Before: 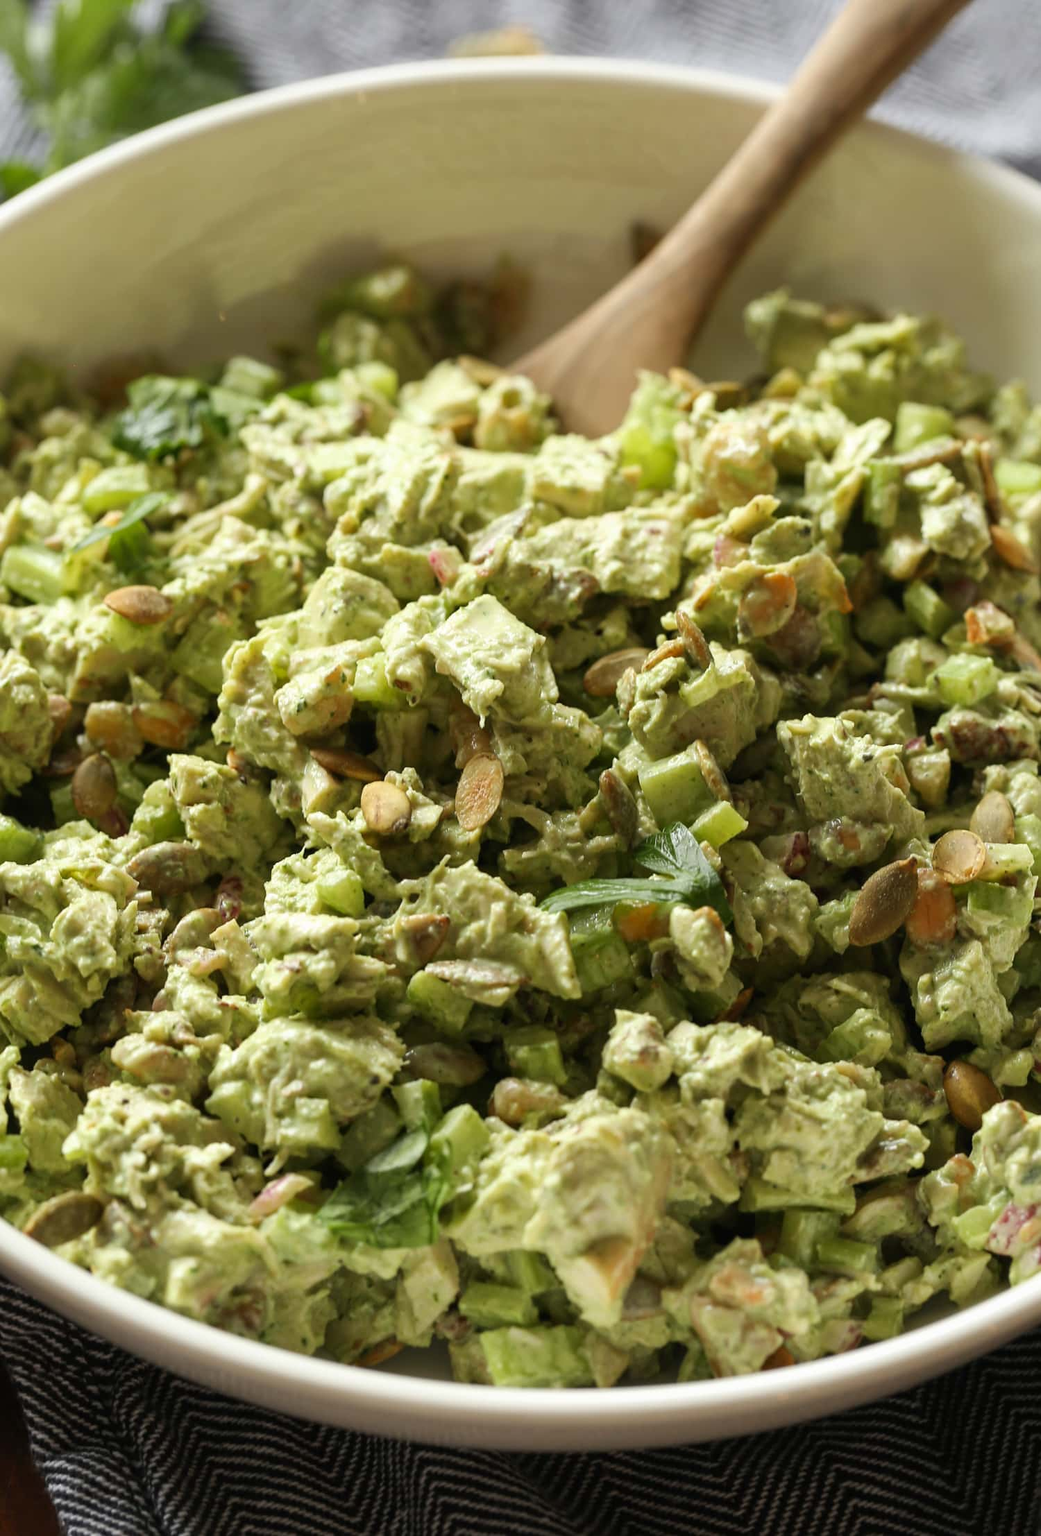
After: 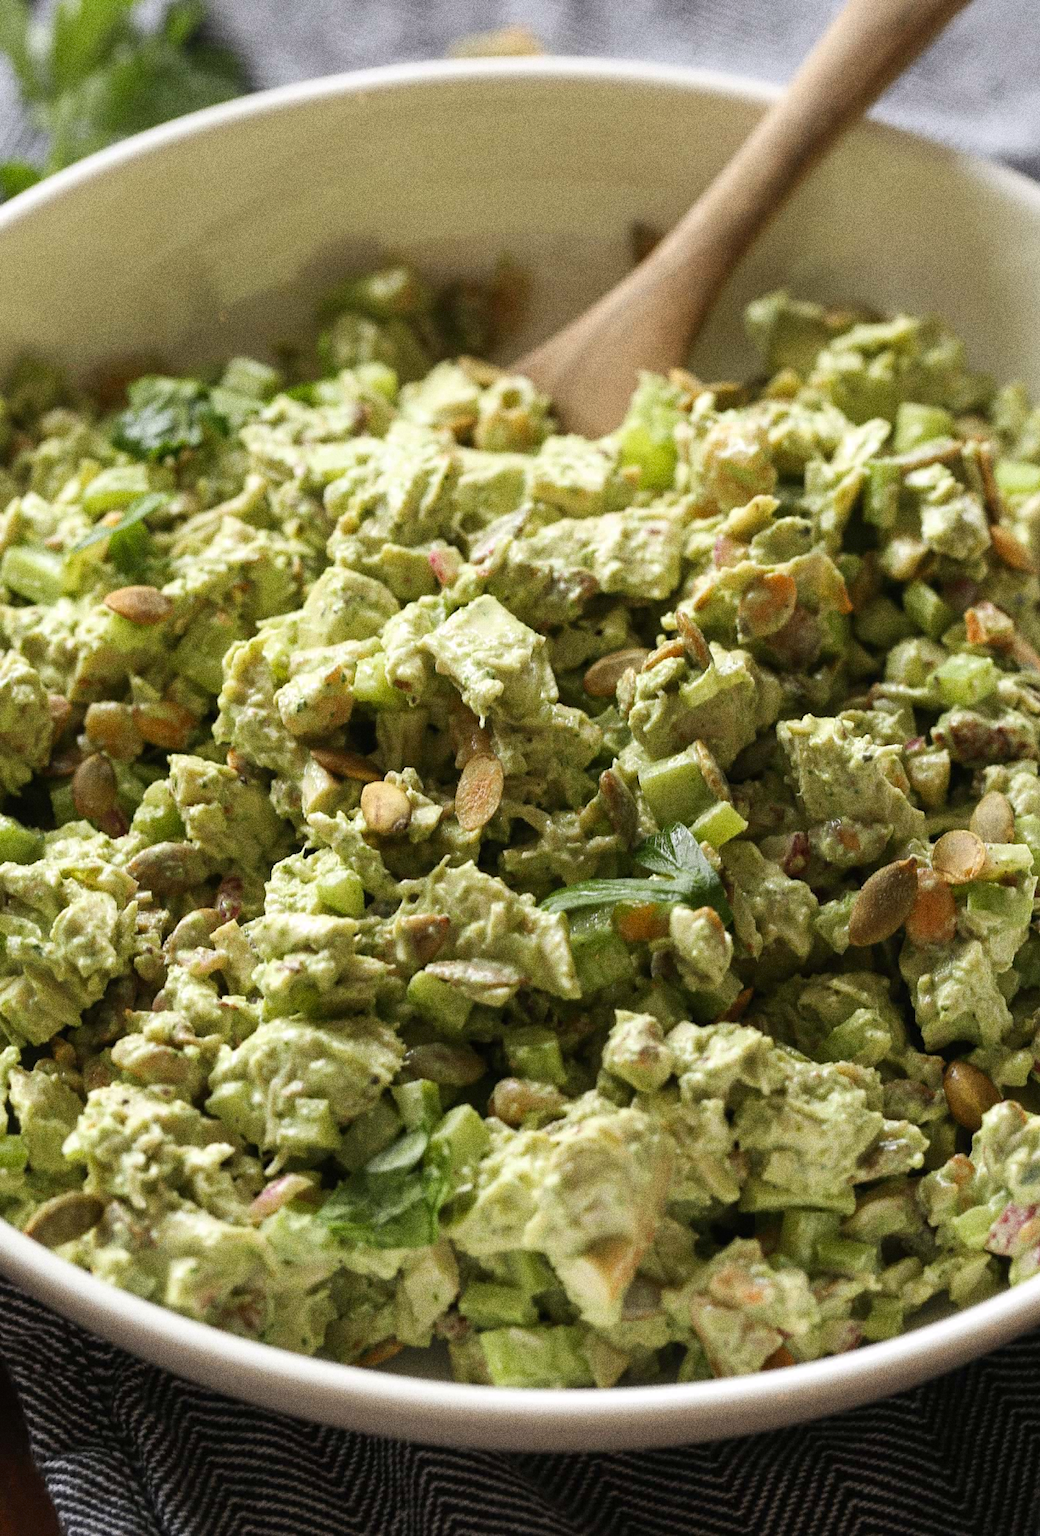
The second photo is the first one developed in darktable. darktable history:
tone equalizer: on, module defaults
grain: strength 49.07%
white balance: red 1.009, blue 1.027
